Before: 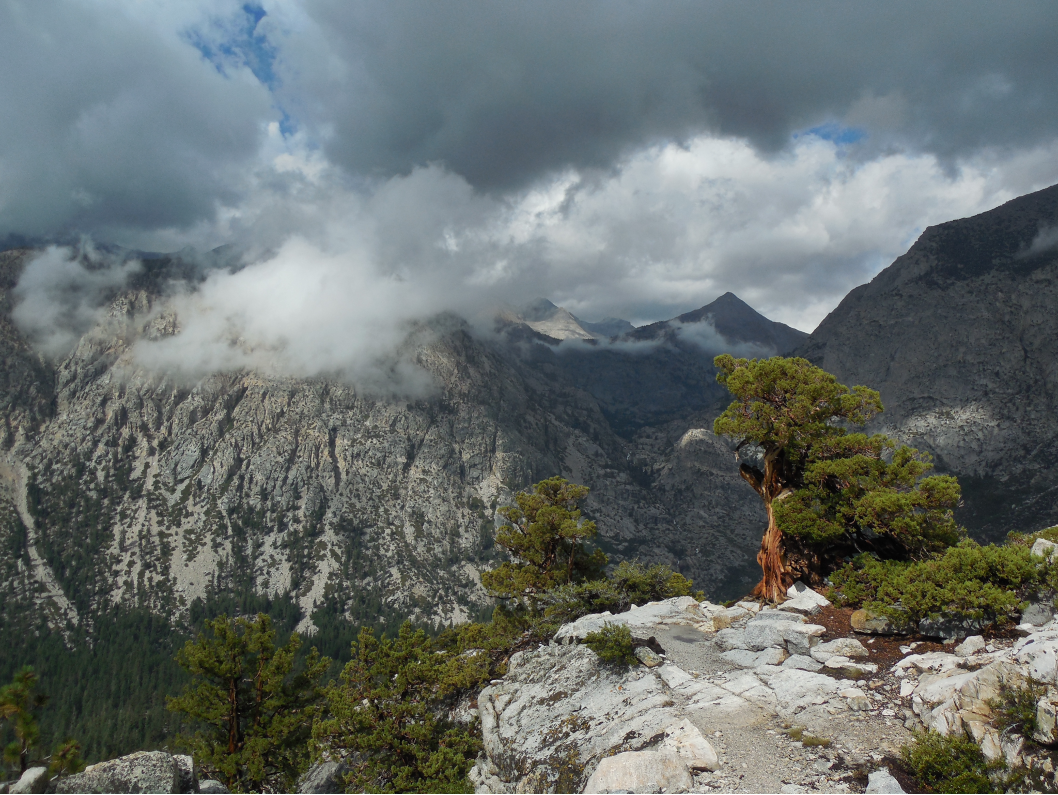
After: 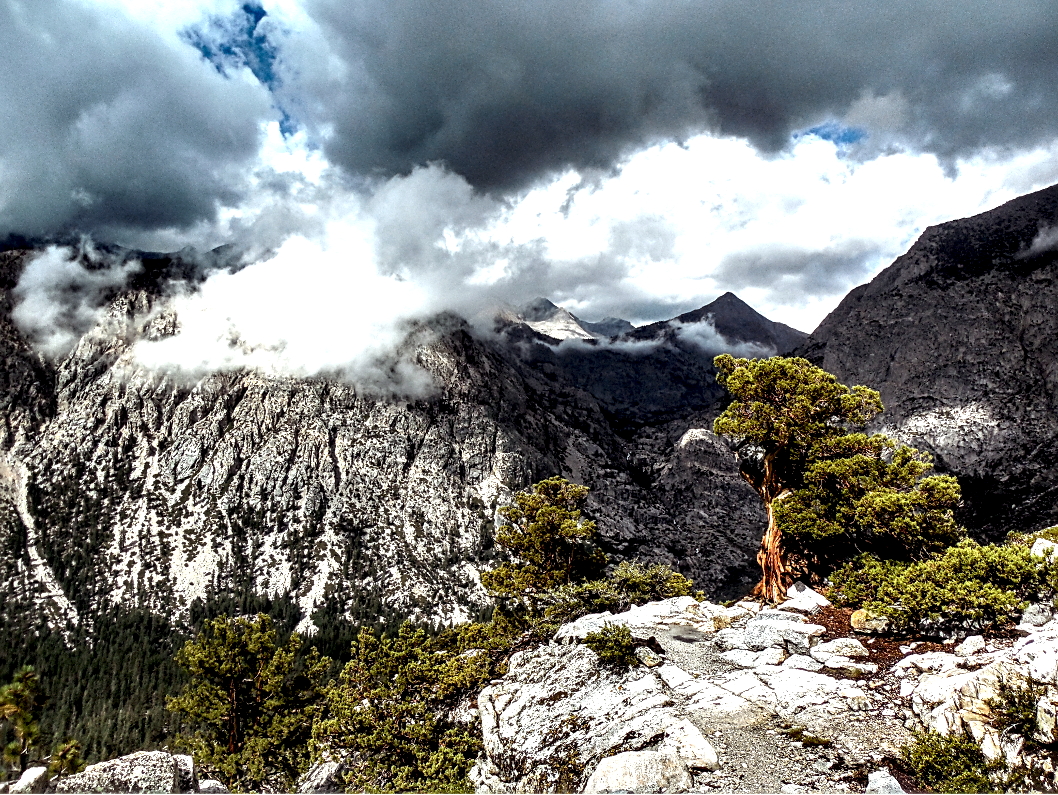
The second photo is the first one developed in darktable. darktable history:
local contrast: highlights 111%, shadows 42%, detail 294%
exposure: compensate exposure bias true, compensate highlight preservation false
sharpen: on, module defaults
color balance rgb: shadows lift › chroma 4.546%, shadows lift › hue 26.13°, linear chroma grading › global chroma 0.79%, perceptual saturation grading › global saturation 14.816%, perceptual brilliance grading › global brilliance 12.459%, global vibrance 20%
